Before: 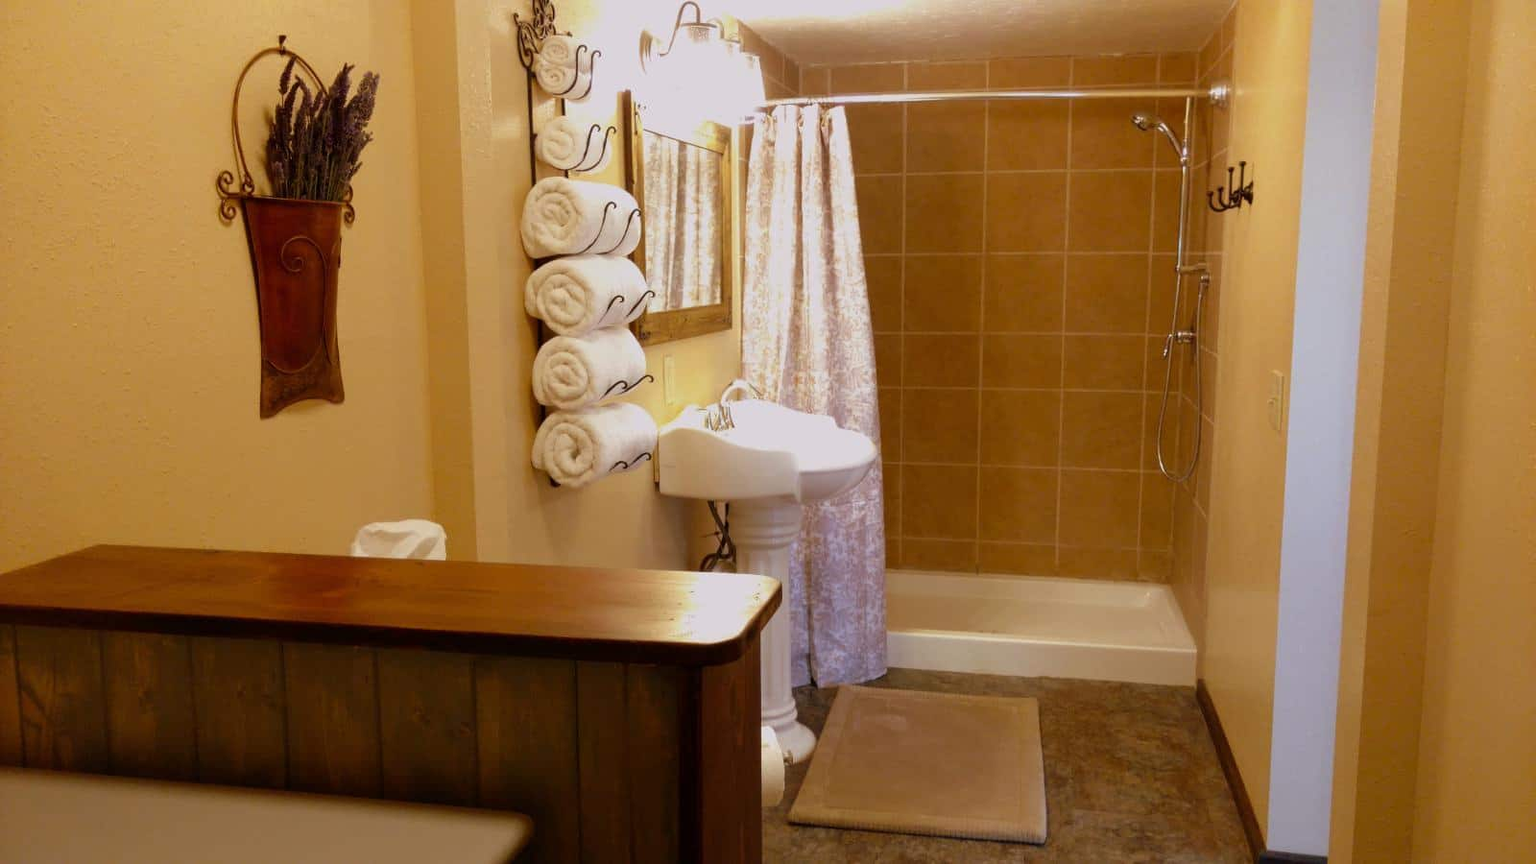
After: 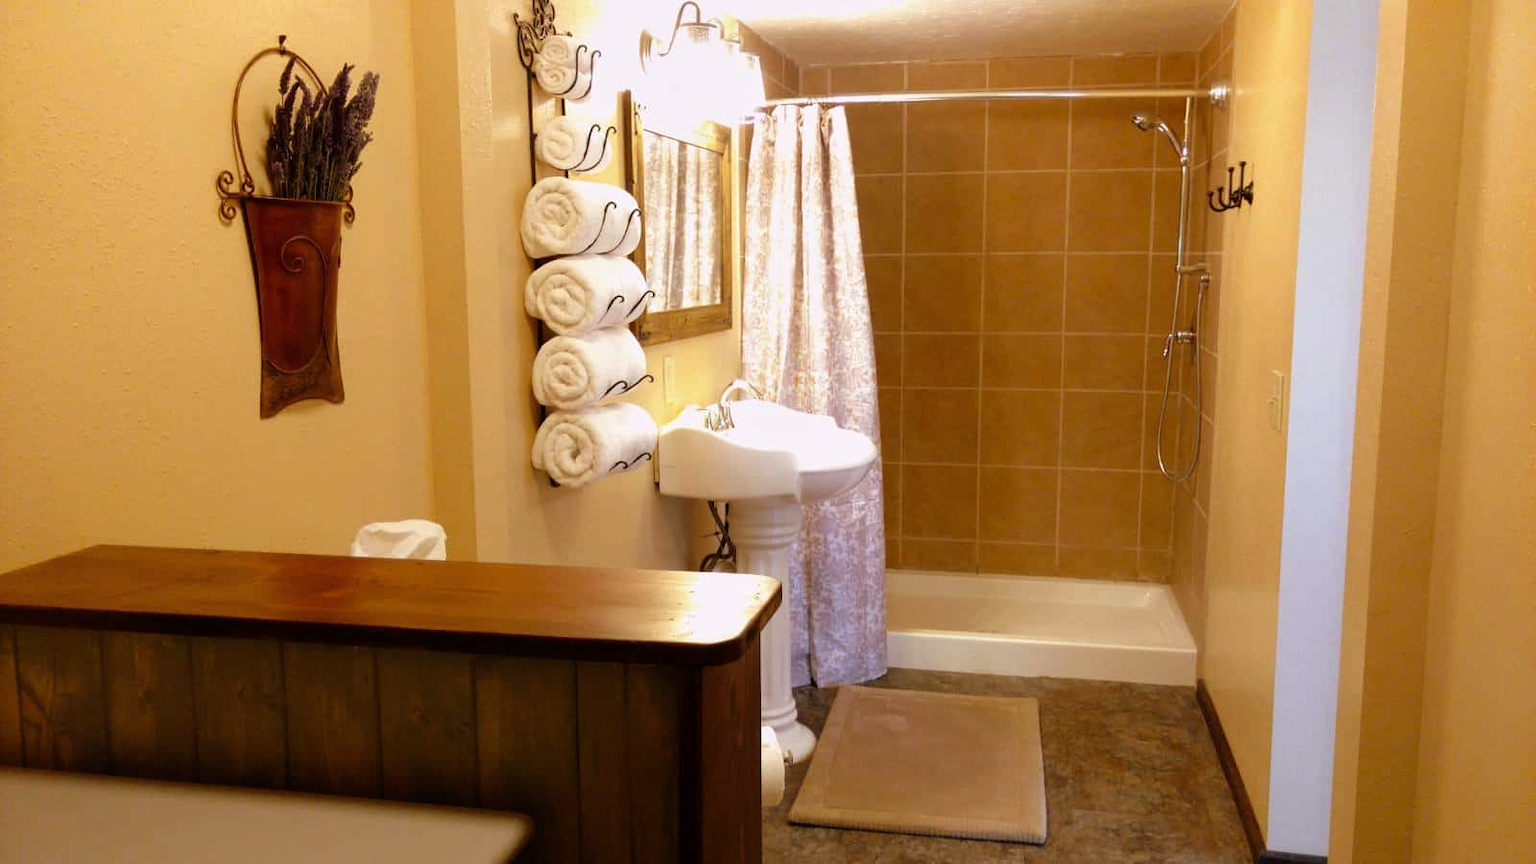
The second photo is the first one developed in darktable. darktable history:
tone equalizer: -8 EV -0.401 EV, -7 EV -0.42 EV, -6 EV -0.294 EV, -5 EV -0.213 EV, -3 EV 0.253 EV, -2 EV 0.343 EV, -1 EV 0.4 EV, +0 EV 0.387 EV
